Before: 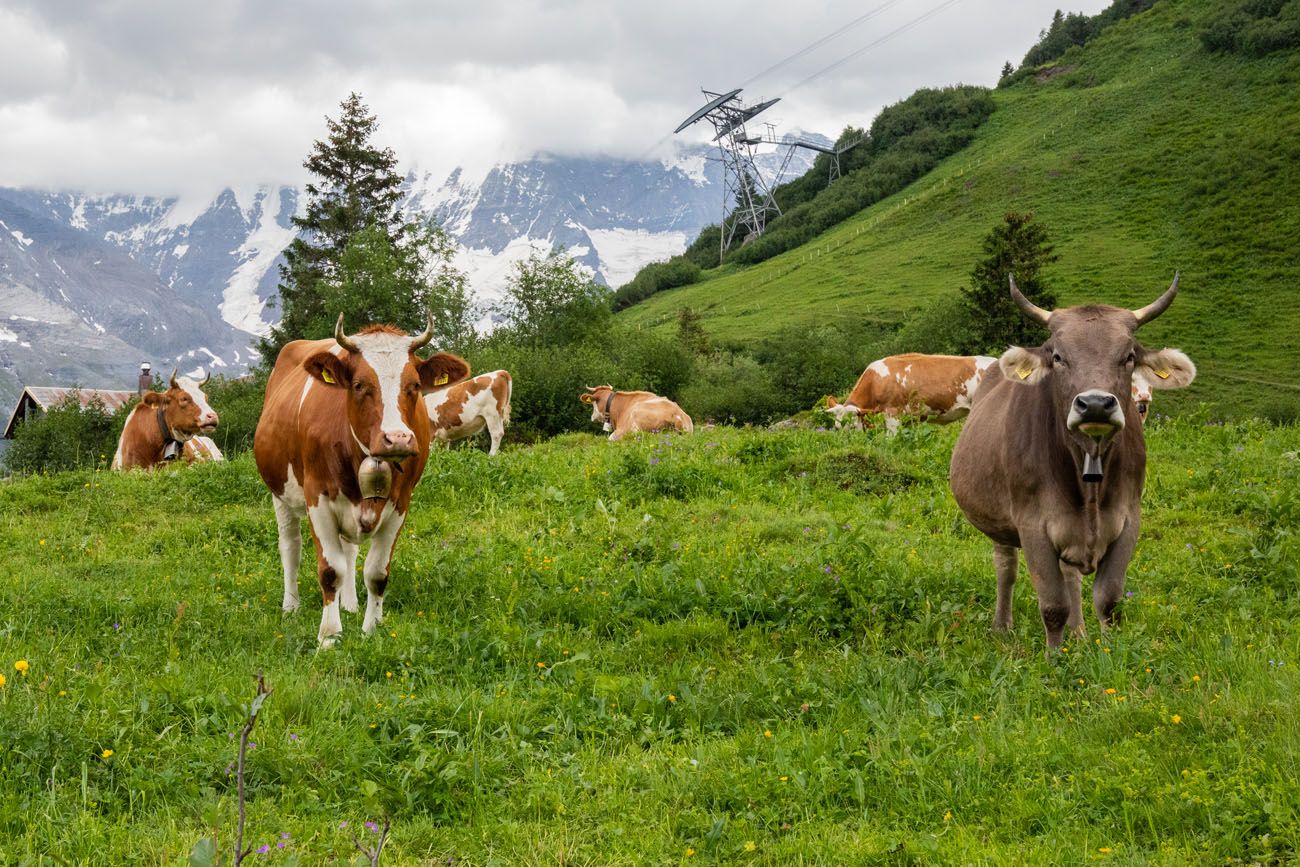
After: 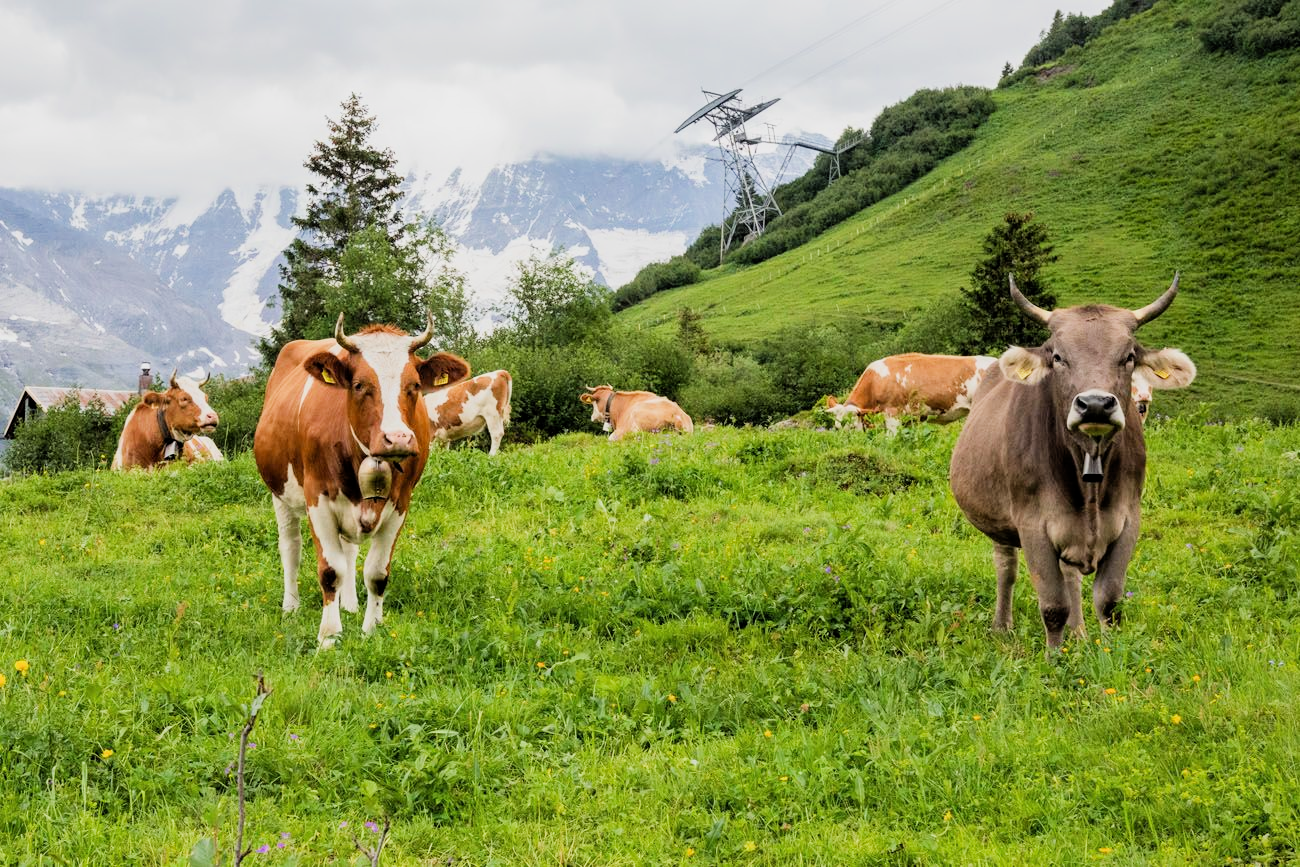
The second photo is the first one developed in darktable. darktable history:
filmic rgb: middle gray luminance 28.93%, black relative exposure -10.34 EV, white relative exposure 5.47 EV, target black luminance 0%, hardness 3.93, latitude 2.03%, contrast 1.131, highlights saturation mix 3.81%, shadows ↔ highlights balance 15.47%
exposure: black level correction 0, exposure 0.69 EV, compensate exposure bias true, compensate highlight preservation false
